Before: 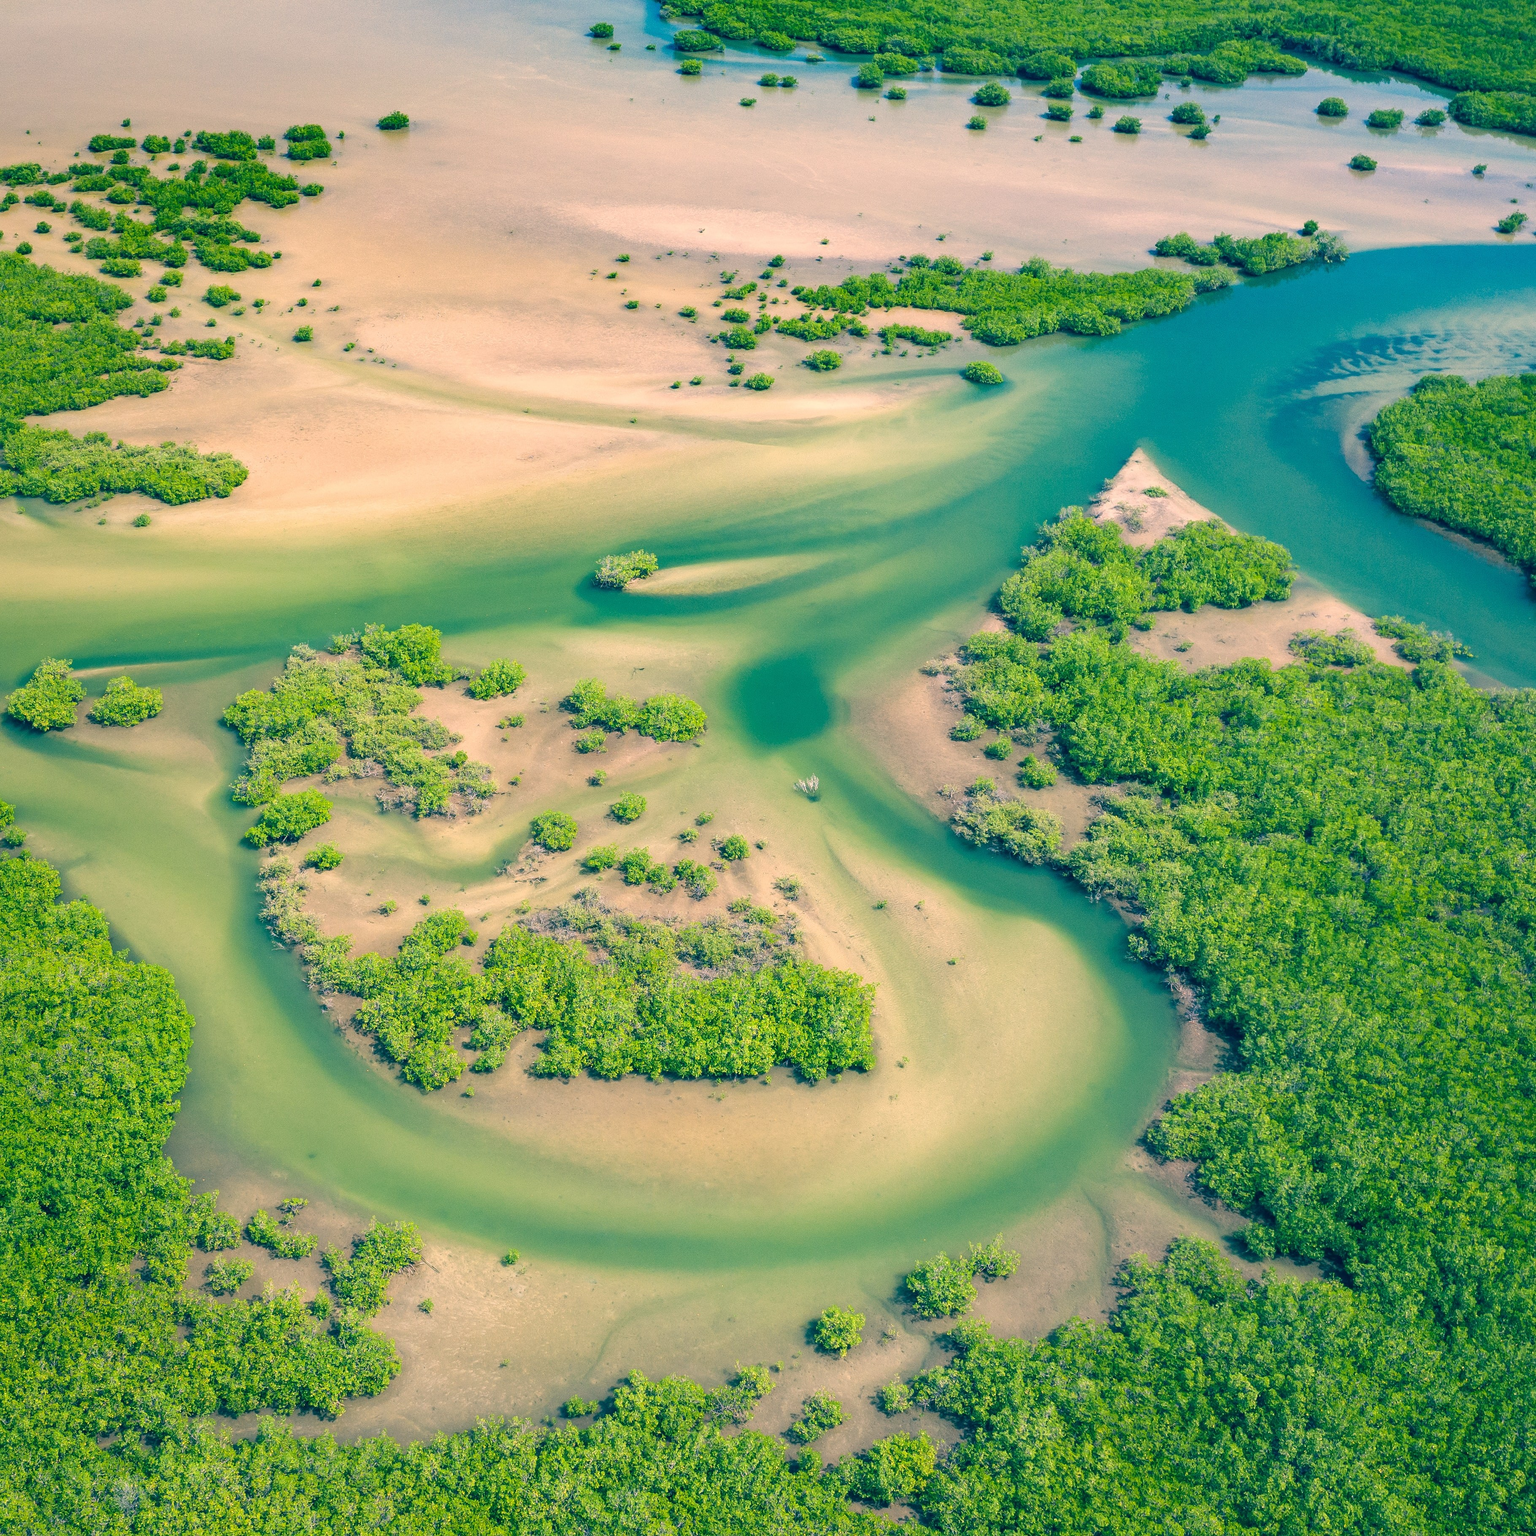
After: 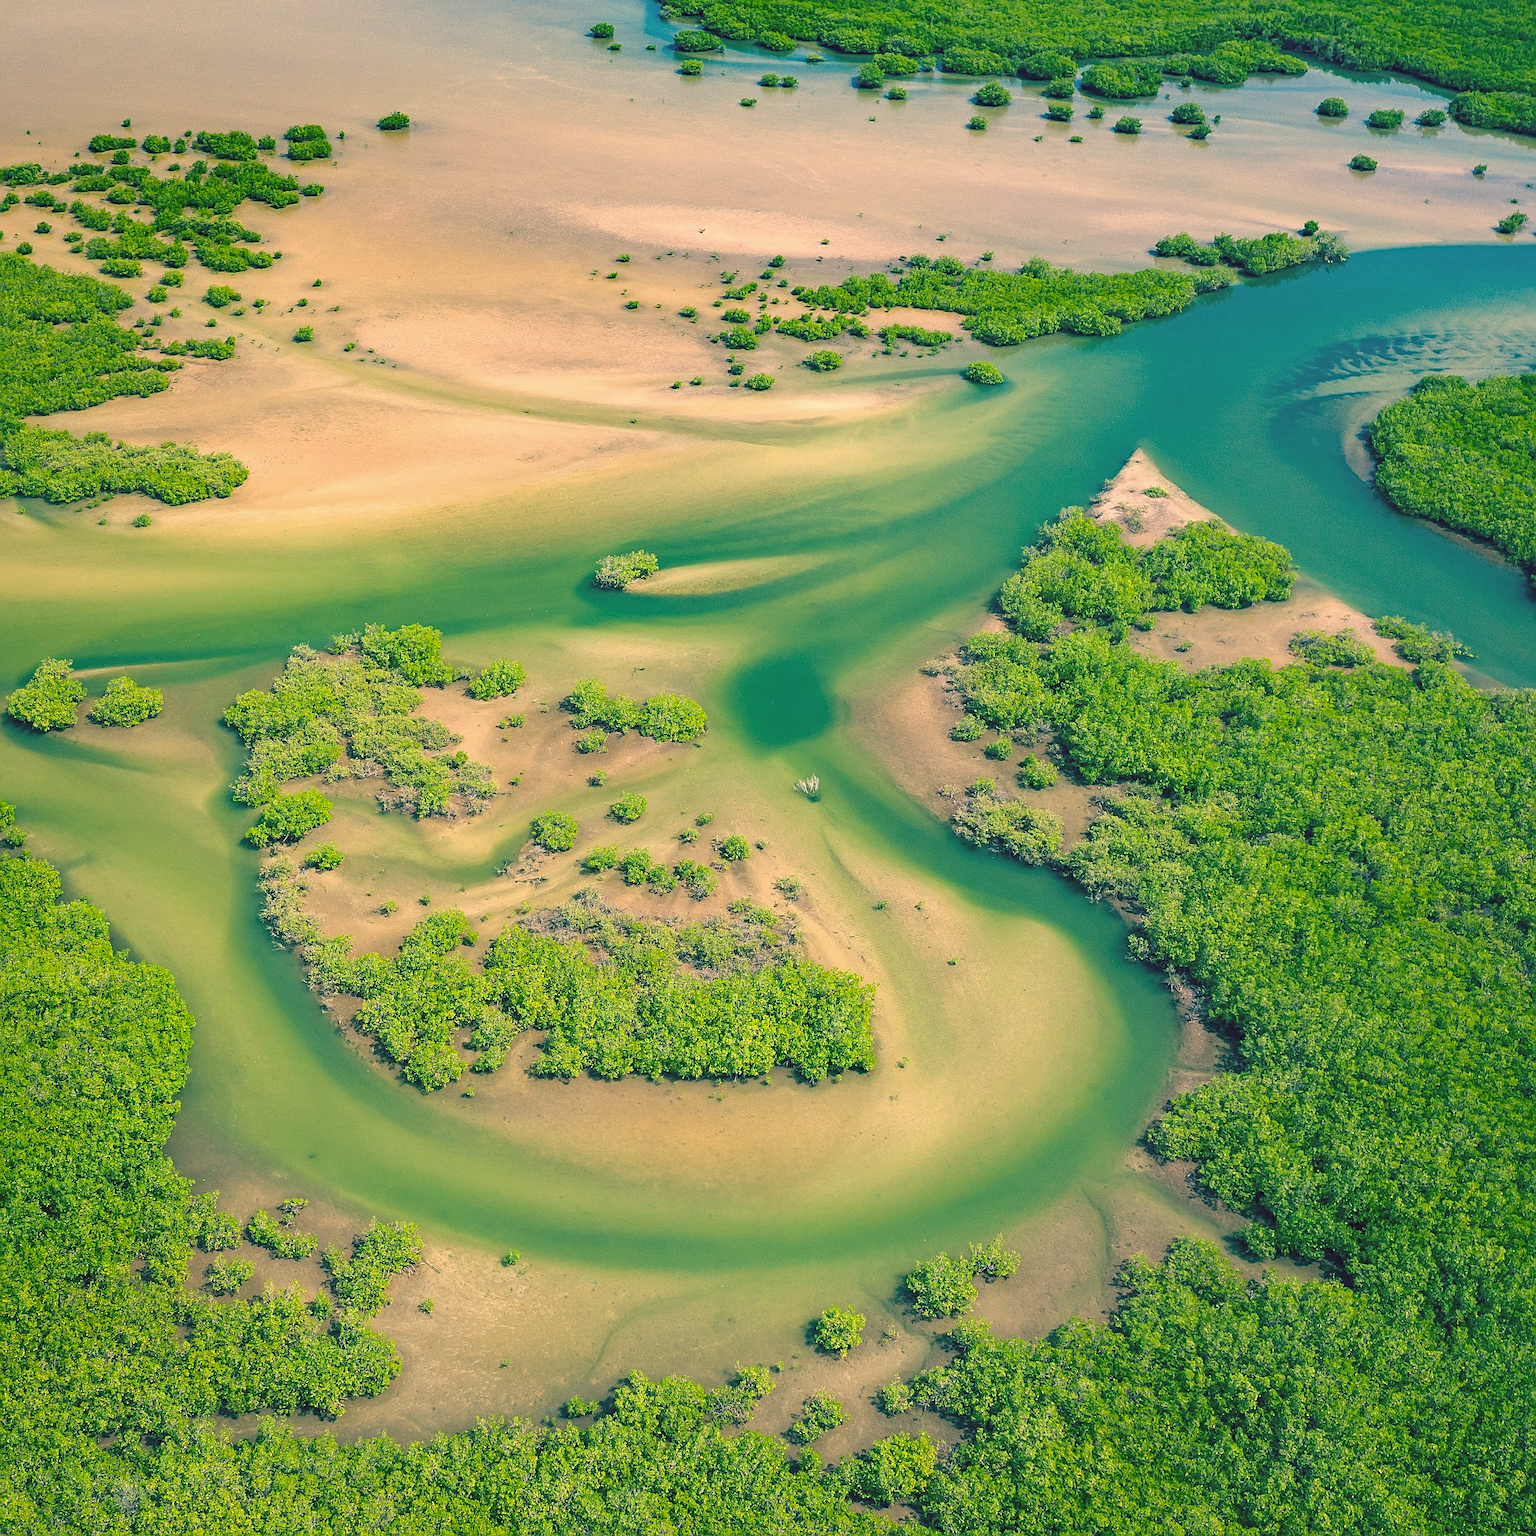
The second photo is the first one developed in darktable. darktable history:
haze removal: compatibility mode true, adaptive false
sharpen: radius 2.767
color balance: lift [1.005, 1.002, 0.998, 0.998], gamma [1, 1.021, 1.02, 0.979], gain [0.923, 1.066, 1.056, 0.934]
